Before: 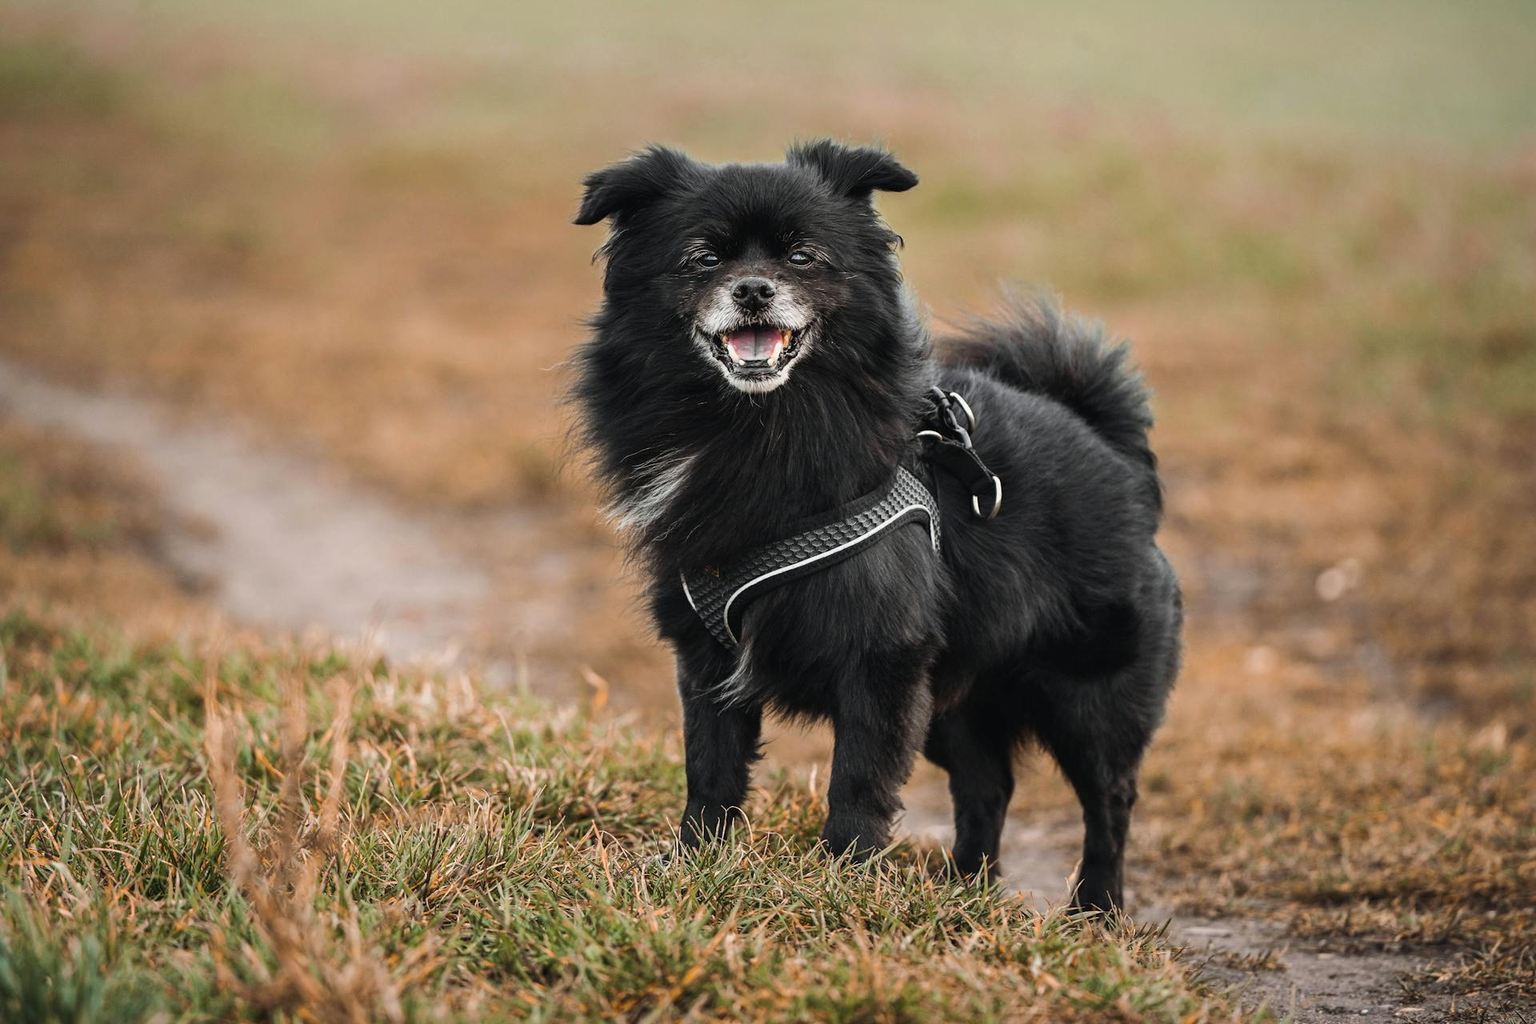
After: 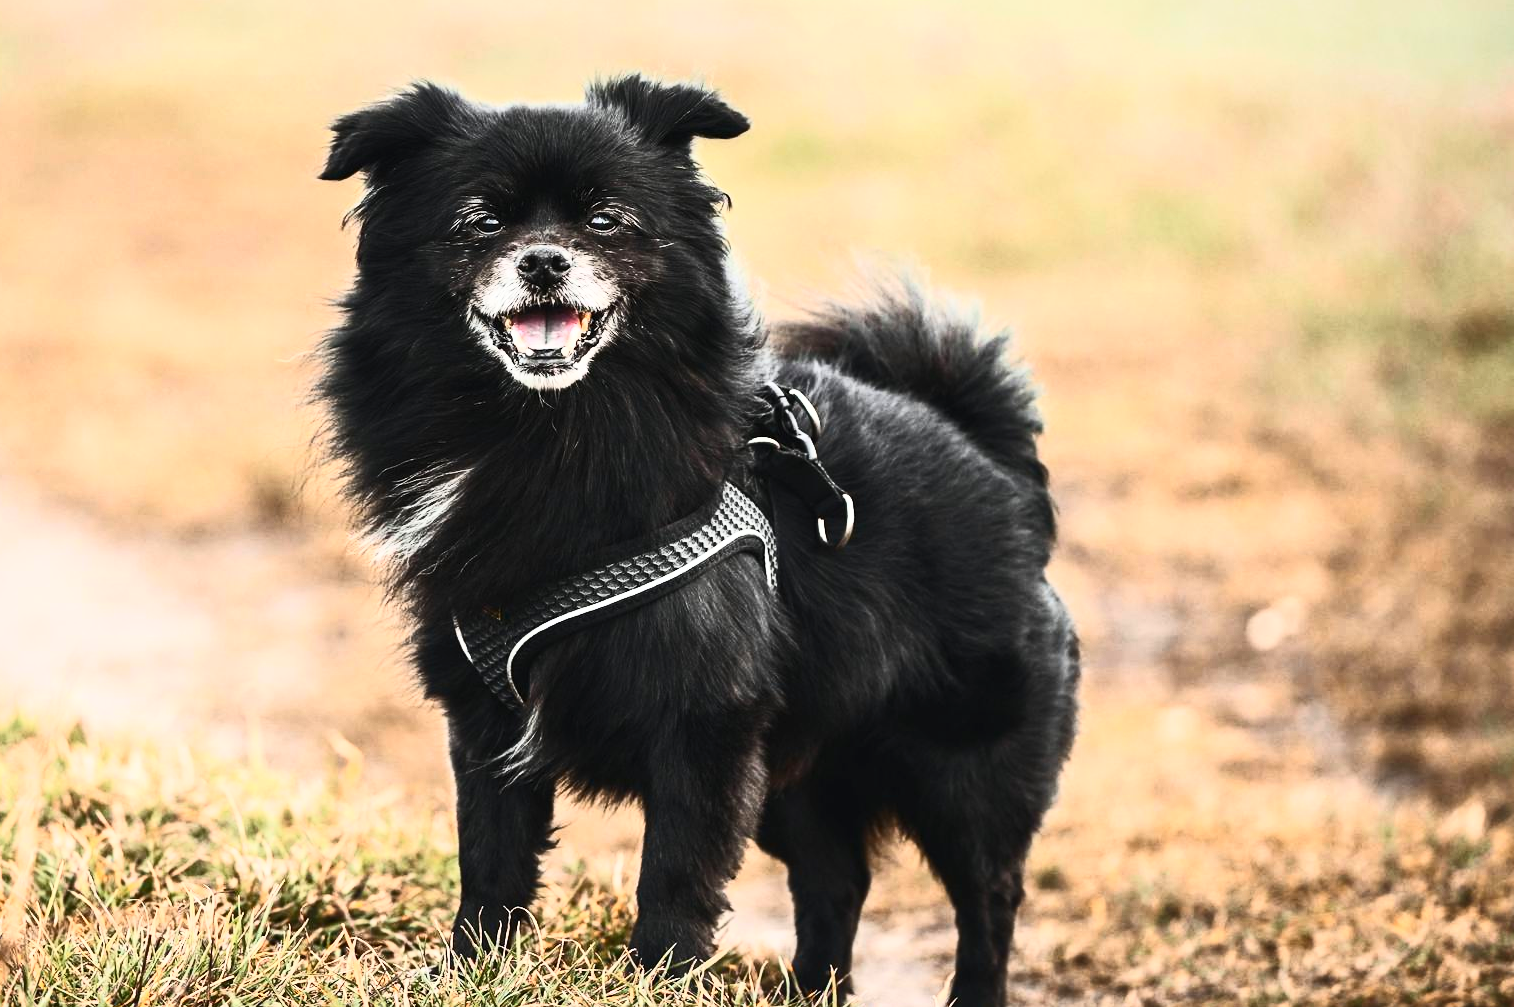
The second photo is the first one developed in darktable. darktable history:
exposure: exposure 0.161 EV, compensate highlight preservation false
contrast brightness saturation: contrast 0.62, brightness 0.34, saturation 0.14
crop and rotate: left 20.74%, top 7.912%, right 0.375%, bottom 13.378%
white balance: emerald 1
